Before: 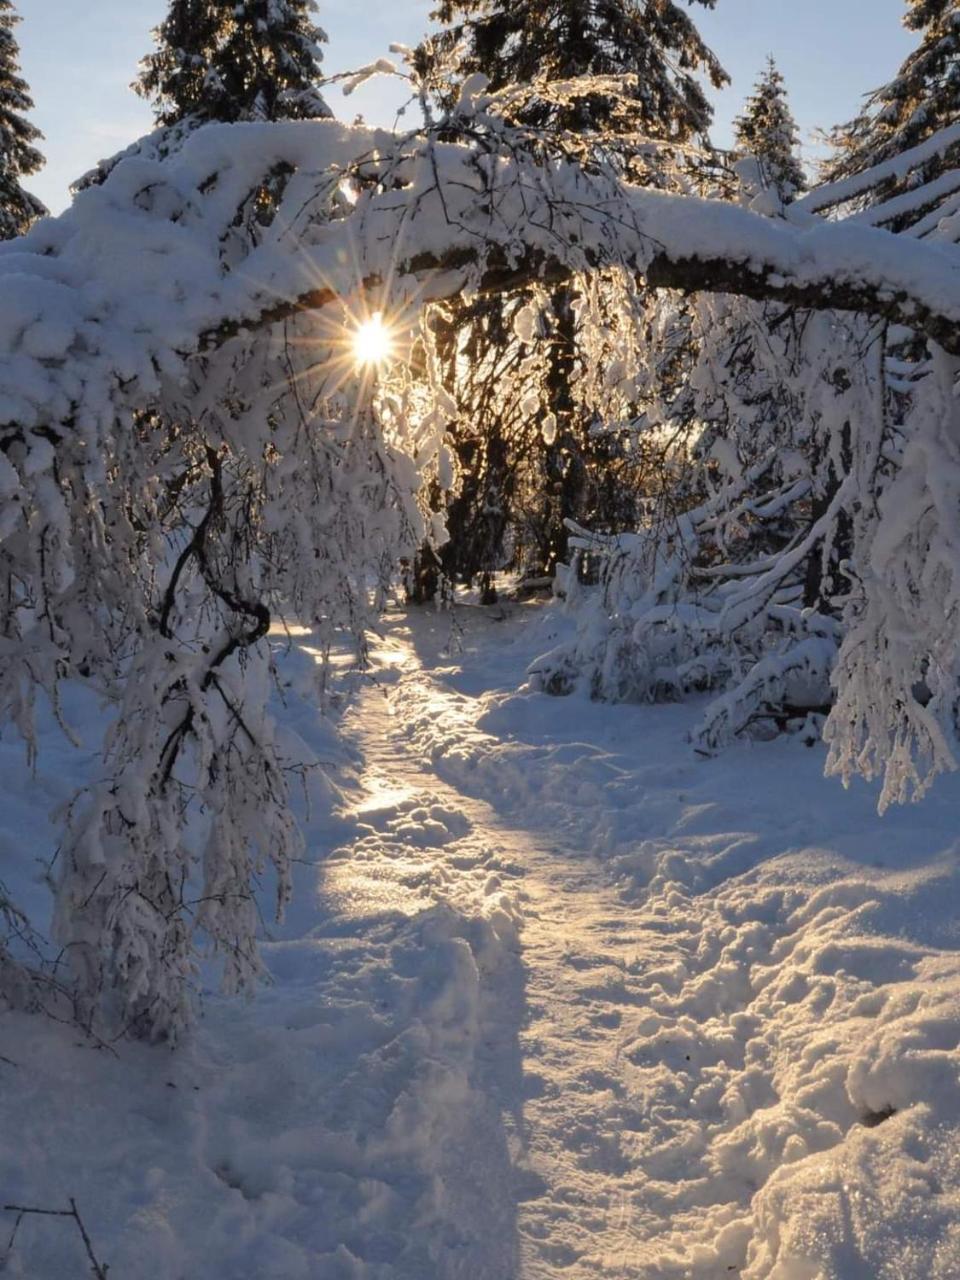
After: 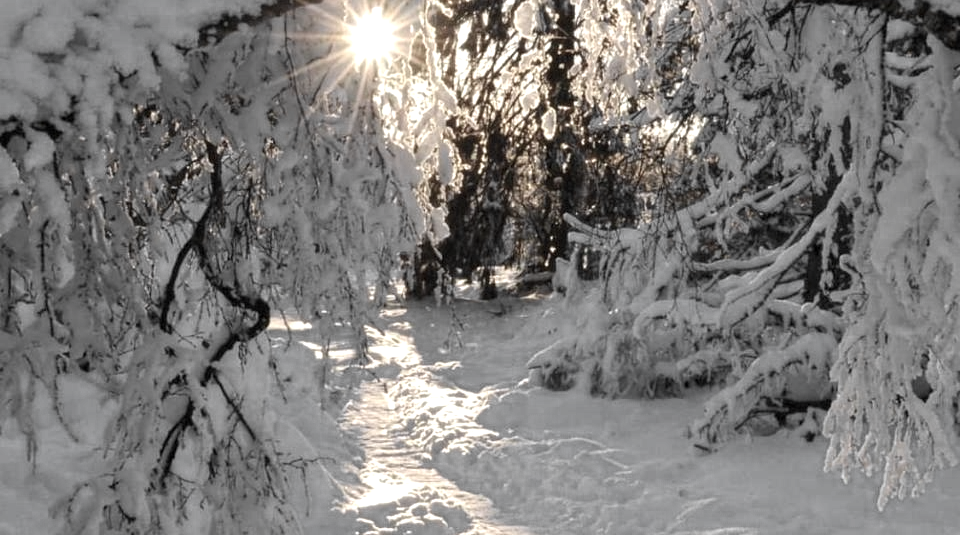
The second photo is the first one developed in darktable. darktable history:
crop and rotate: top 23.84%, bottom 34.294%
color zones: curves: ch0 [(0, 0.613) (0.01, 0.613) (0.245, 0.448) (0.498, 0.529) (0.642, 0.665) (0.879, 0.777) (0.99, 0.613)]; ch1 [(0, 0.035) (0.121, 0.189) (0.259, 0.197) (0.415, 0.061) (0.589, 0.022) (0.732, 0.022) (0.857, 0.026) (0.991, 0.053)]
exposure: black level correction 0.001, exposure 0.675 EV, compensate highlight preservation false
